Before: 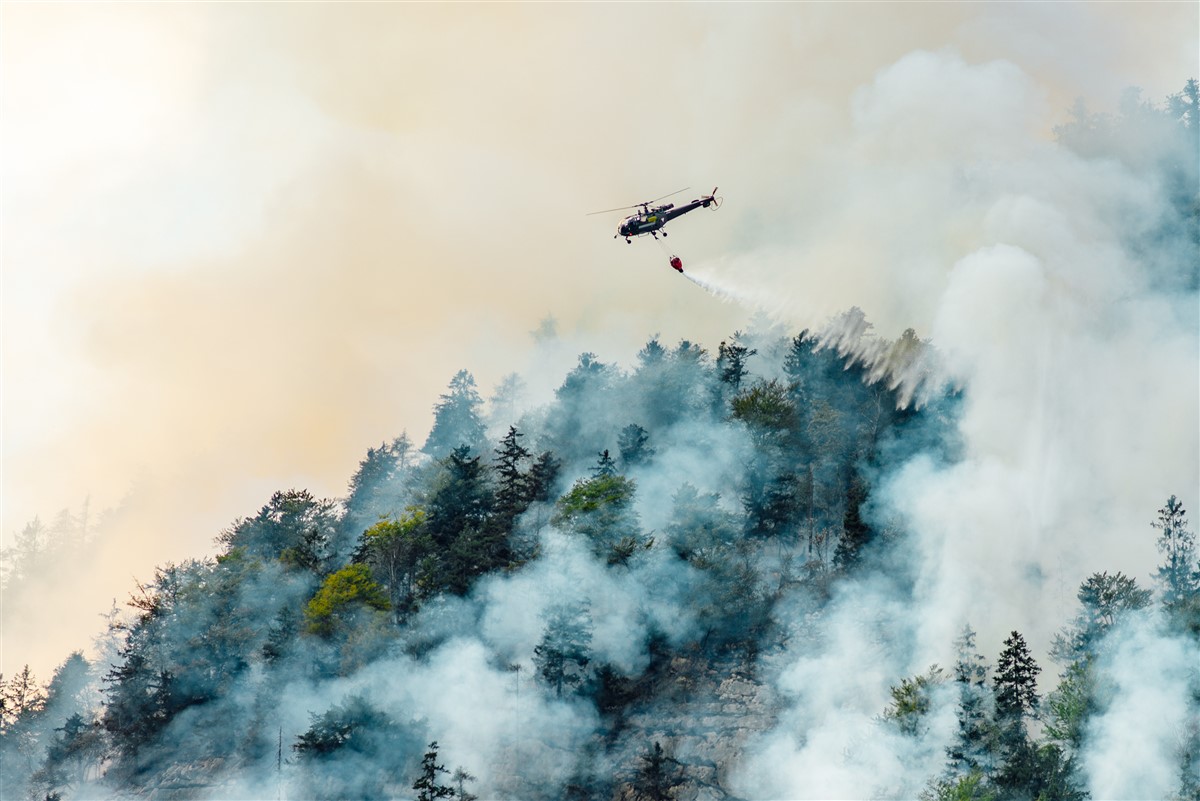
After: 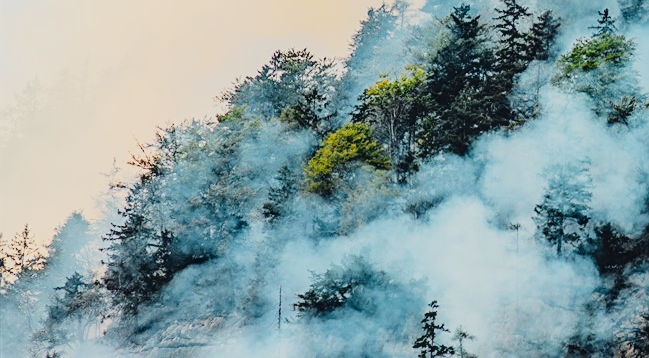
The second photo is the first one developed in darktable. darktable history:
crop and rotate: top 55.129%, right 45.852%, bottom 0.172%
tone equalizer: -8 EV -0.377 EV, -7 EV -0.422 EV, -6 EV -0.348 EV, -5 EV -0.196 EV, -3 EV 0.236 EV, -2 EV 0.322 EV, -1 EV 0.39 EV, +0 EV 0.442 EV
tone curve: curves: ch0 [(0, 0.03) (0.113, 0.087) (0.207, 0.184) (0.515, 0.612) (0.712, 0.793) (1, 0.946)]; ch1 [(0, 0) (0.172, 0.123) (0.317, 0.279) (0.407, 0.401) (0.476, 0.482) (0.505, 0.499) (0.534, 0.534) (0.632, 0.645) (0.726, 0.745) (1, 1)]; ch2 [(0, 0) (0.411, 0.424) (0.476, 0.492) (0.521, 0.524) (0.541, 0.559) (0.65, 0.699) (1, 1)]
filmic rgb: black relative exposure -8.77 EV, white relative exposure 4.98 EV, target black luminance 0%, hardness 3.76, latitude 66.12%, contrast 0.828, shadows ↔ highlights balance 19.6%, color science v4 (2020)
sharpen: on, module defaults
local contrast: detail 110%
contrast brightness saturation: saturation -0.053
